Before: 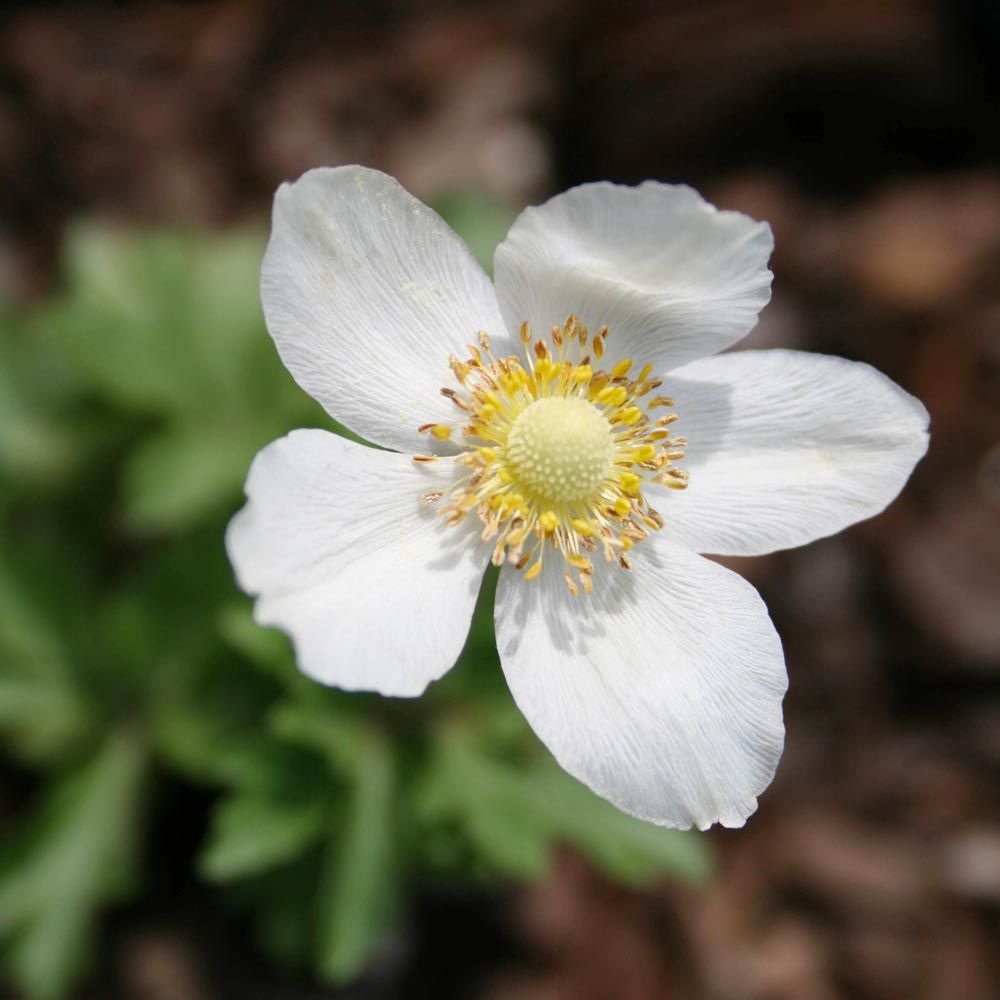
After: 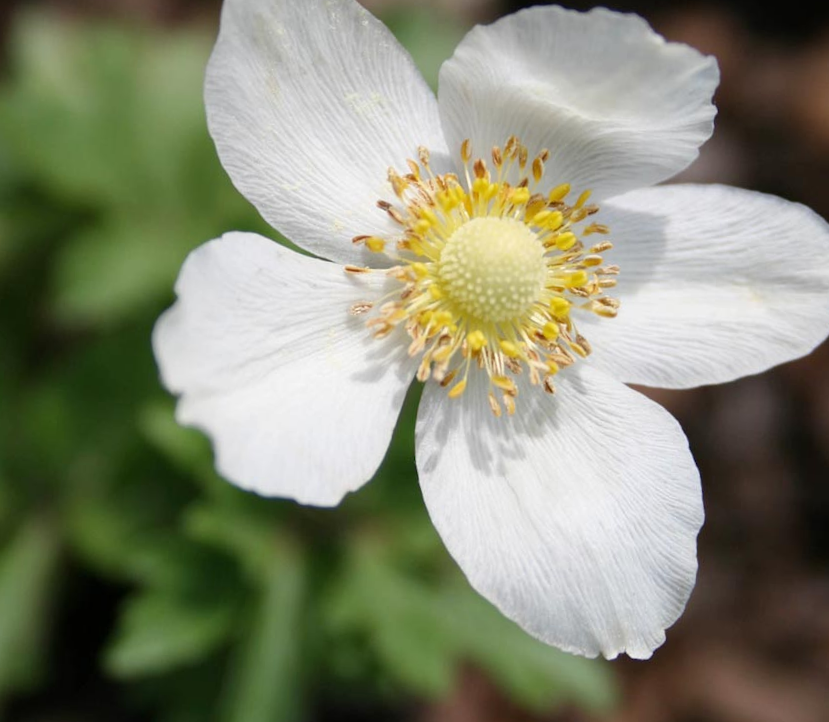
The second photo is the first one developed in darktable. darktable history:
crop and rotate: angle -3.89°, left 9.738%, top 20.405%, right 12.443%, bottom 11.766%
